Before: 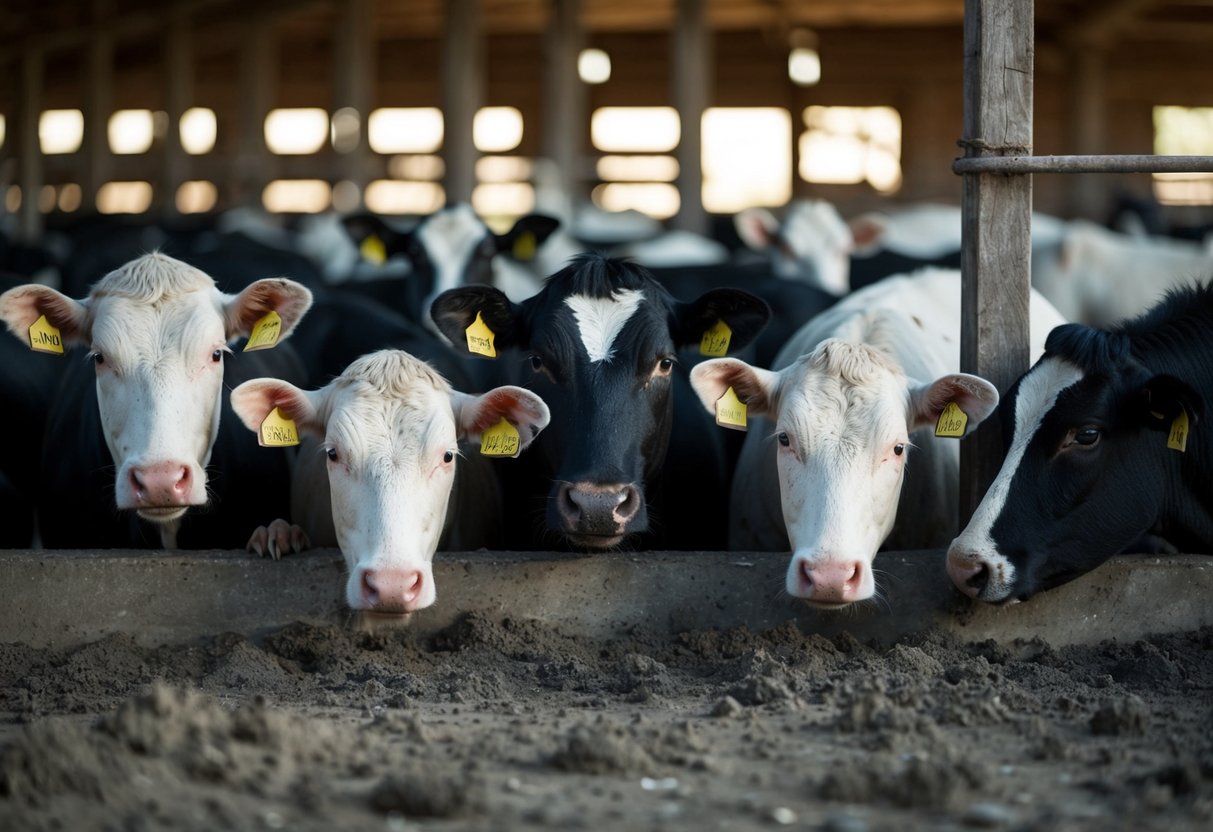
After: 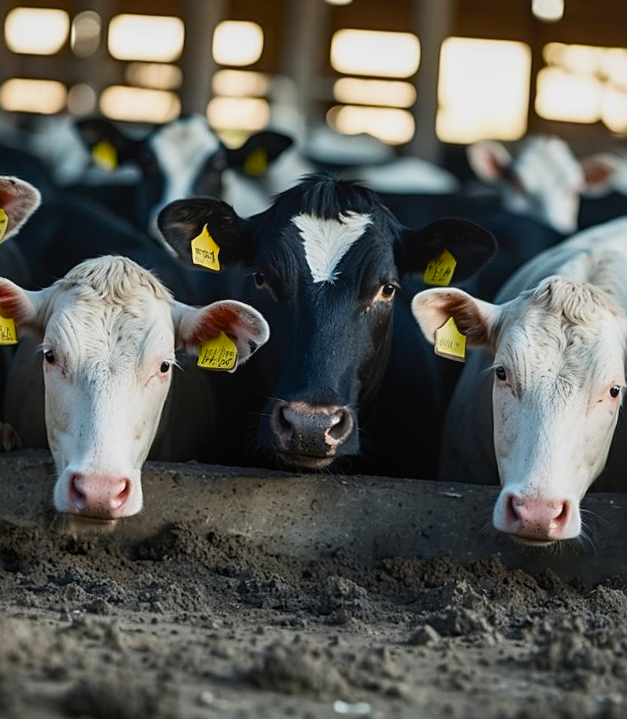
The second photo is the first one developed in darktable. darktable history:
crop and rotate: angle 0.02°, left 24.353%, top 13.219%, right 26.156%, bottom 8.224%
bloom: size 9%, threshold 100%, strength 7%
color balance rgb: linear chroma grading › global chroma 10%, perceptual saturation grading › global saturation 5%, perceptual brilliance grading › global brilliance 4%, global vibrance 7%, saturation formula JzAzBz (2021)
local contrast: detail 110%
rotate and perspective: rotation 4.1°, automatic cropping off
sharpen: on, module defaults
contrast brightness saturation: contrast 0.14
exposure: exposure -0.151 EV, compensate highlight preservation false
